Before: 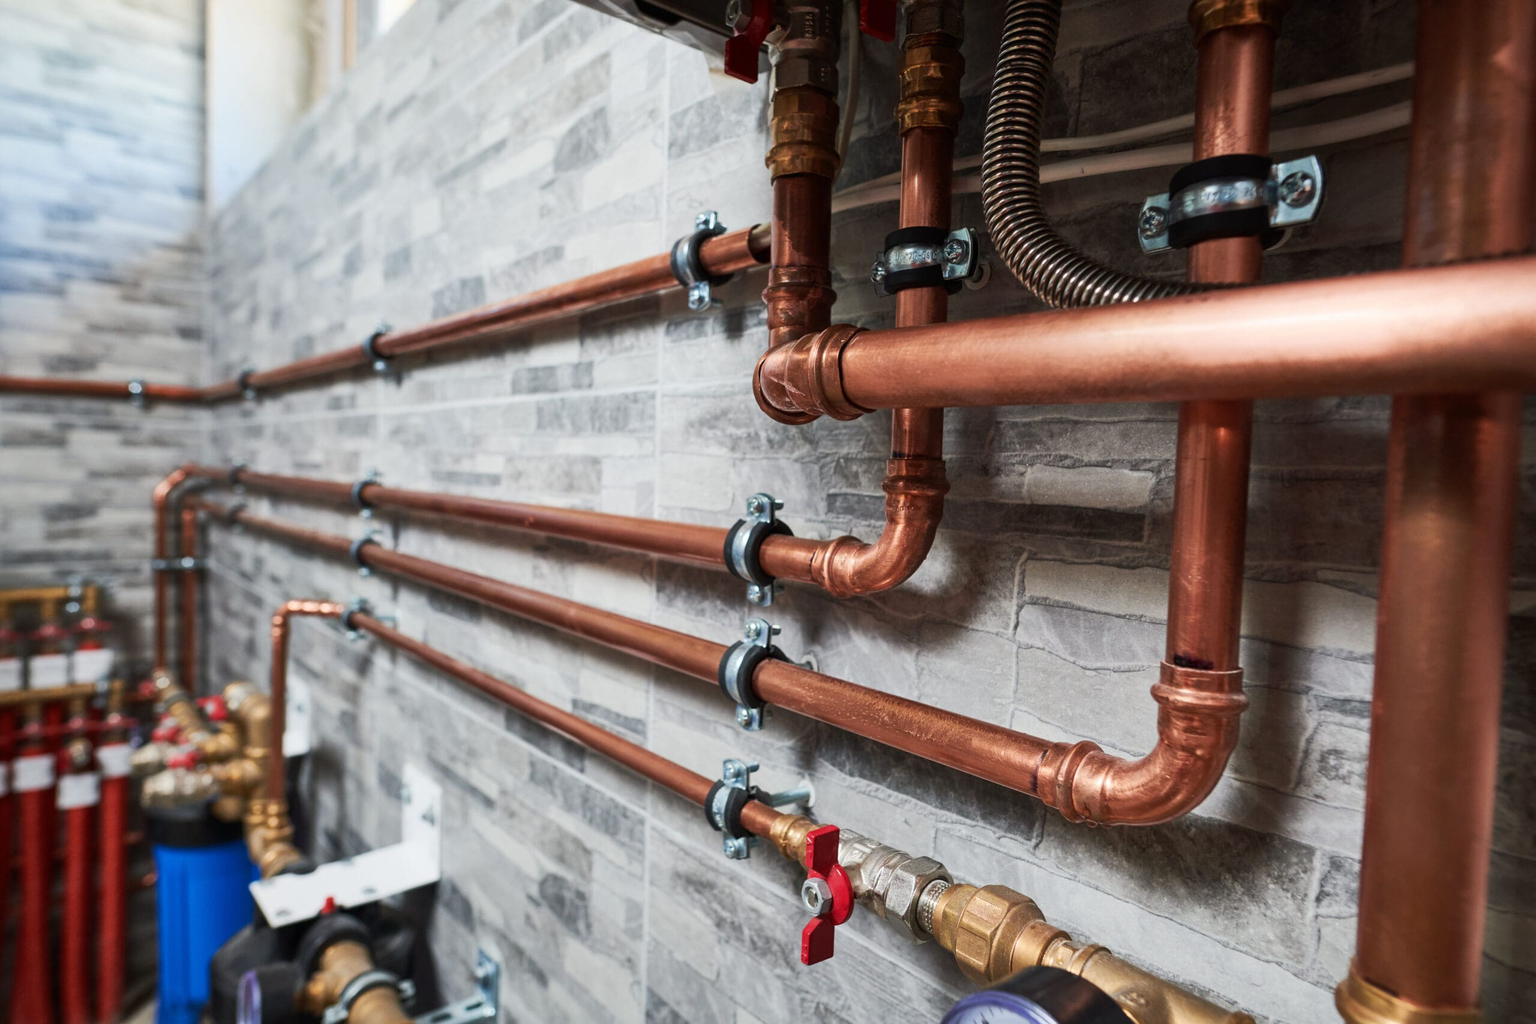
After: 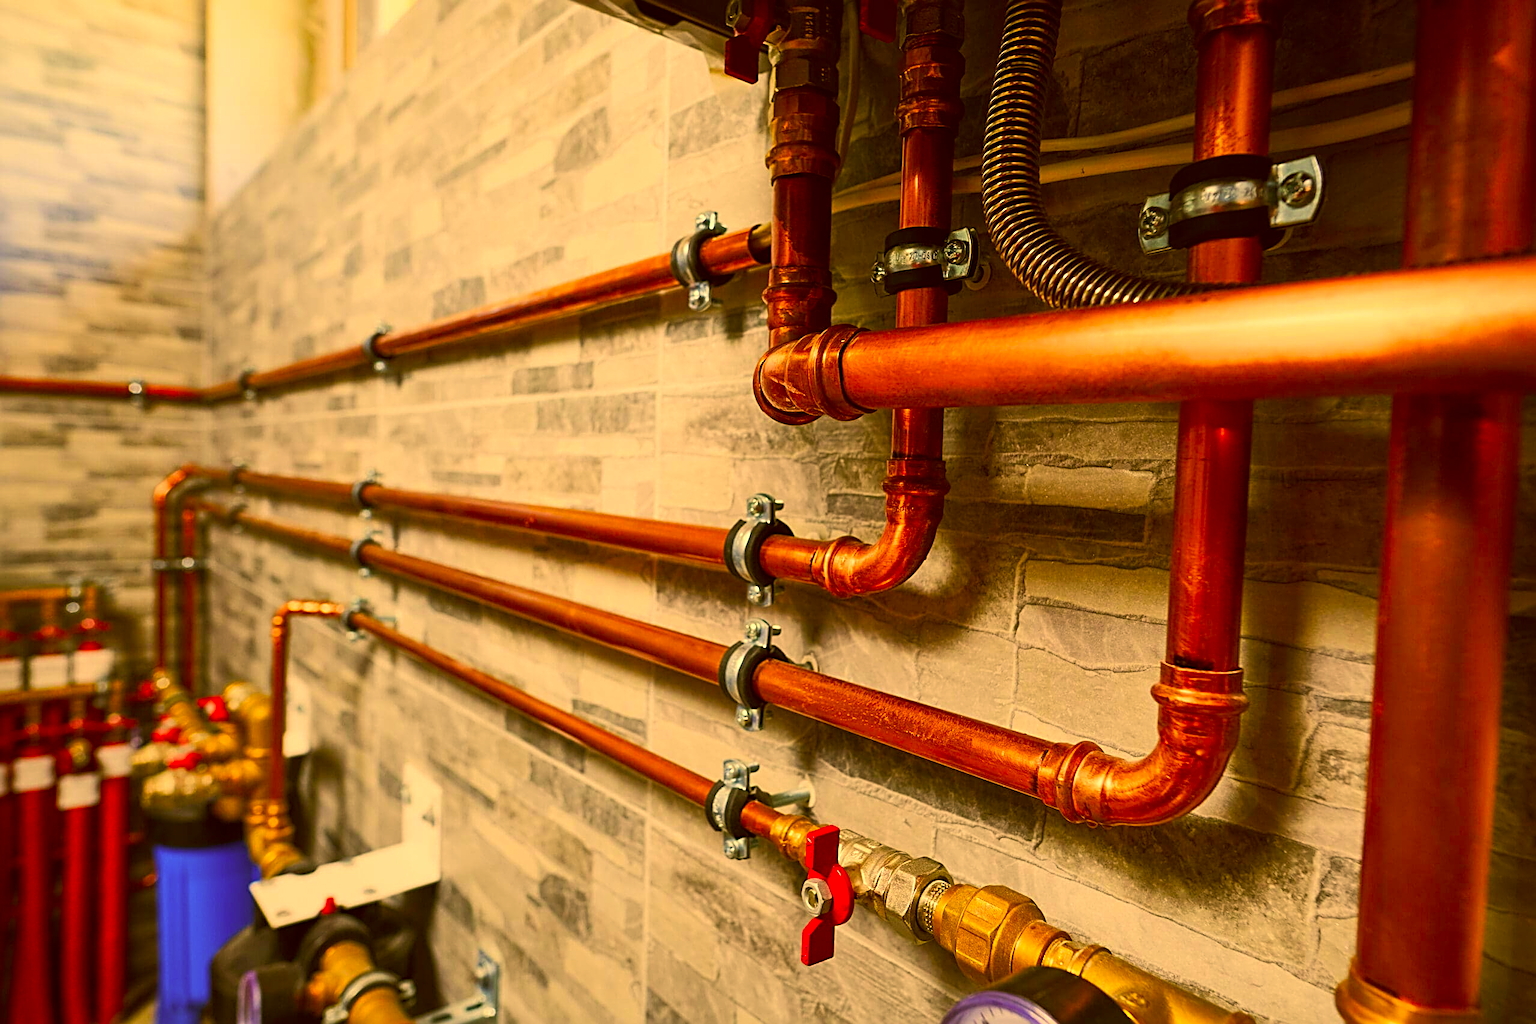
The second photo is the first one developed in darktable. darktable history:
sharpen: radius 2.817, amount 0.715
color correction: highlights a* 10.44, highlights b* 30.04, shadows a* 2.73, shadows b* 17.51, saturation 1.72
